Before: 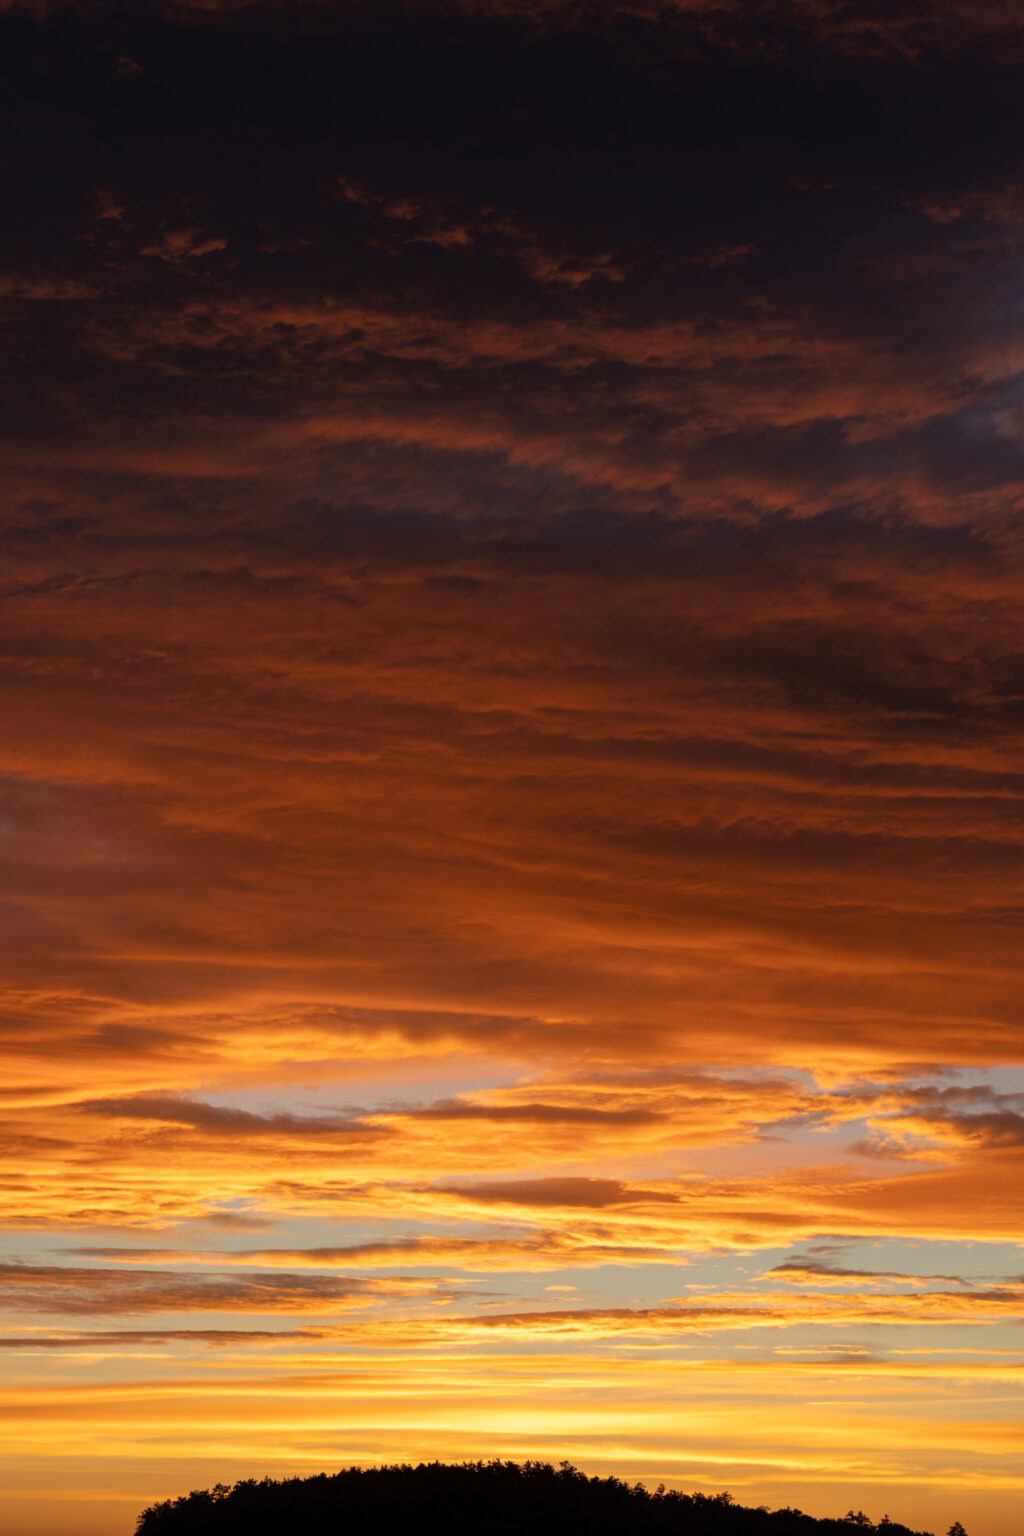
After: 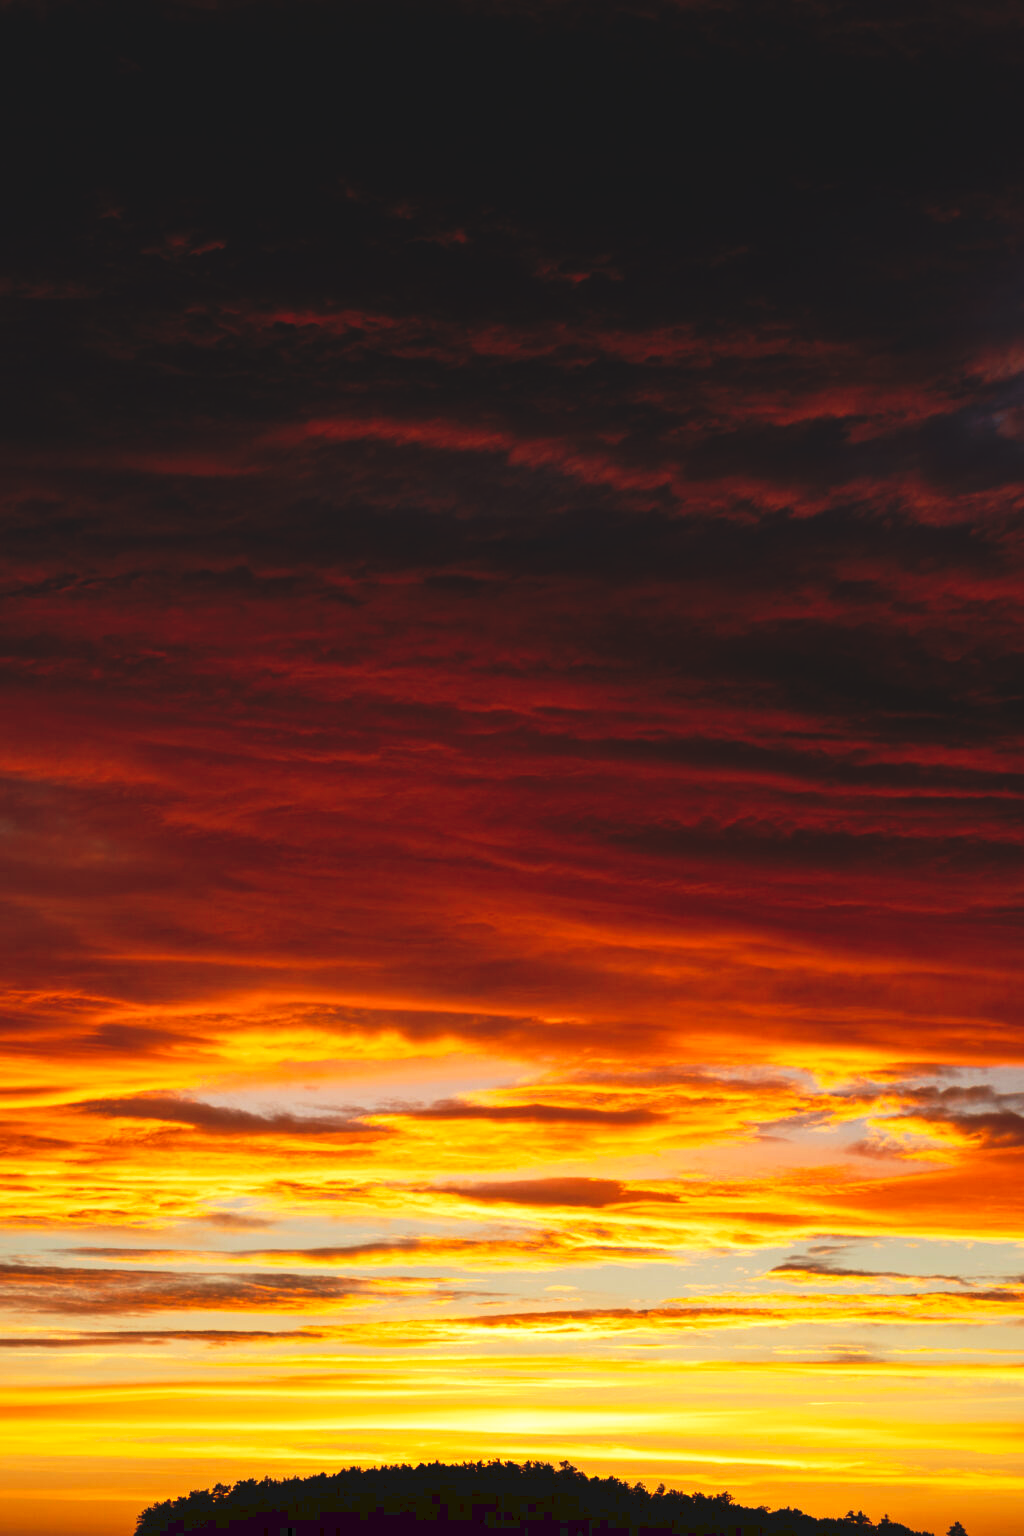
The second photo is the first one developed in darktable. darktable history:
white balance: red 1, blue 1
tone curve: curves: ch0 [(0, 0) (0.003, 0.082) (0.011, 0.082) (0.025, 0.088) (0.044, 0.088) (0.069, 0.093) (0.1, 0.101) (0.136, 0.109) (0.177, 0.129) (0.224, 0.155) (0.277, 0.214) (0.335, 0.289) (0.399, 0.378) (0.468, 0.476) (0.543, 0.589) (0.623, 0.713) (0.709, 0.826) (0.801, 0.908) (0.898, 0.98) (1, 1)], preserve colors none
